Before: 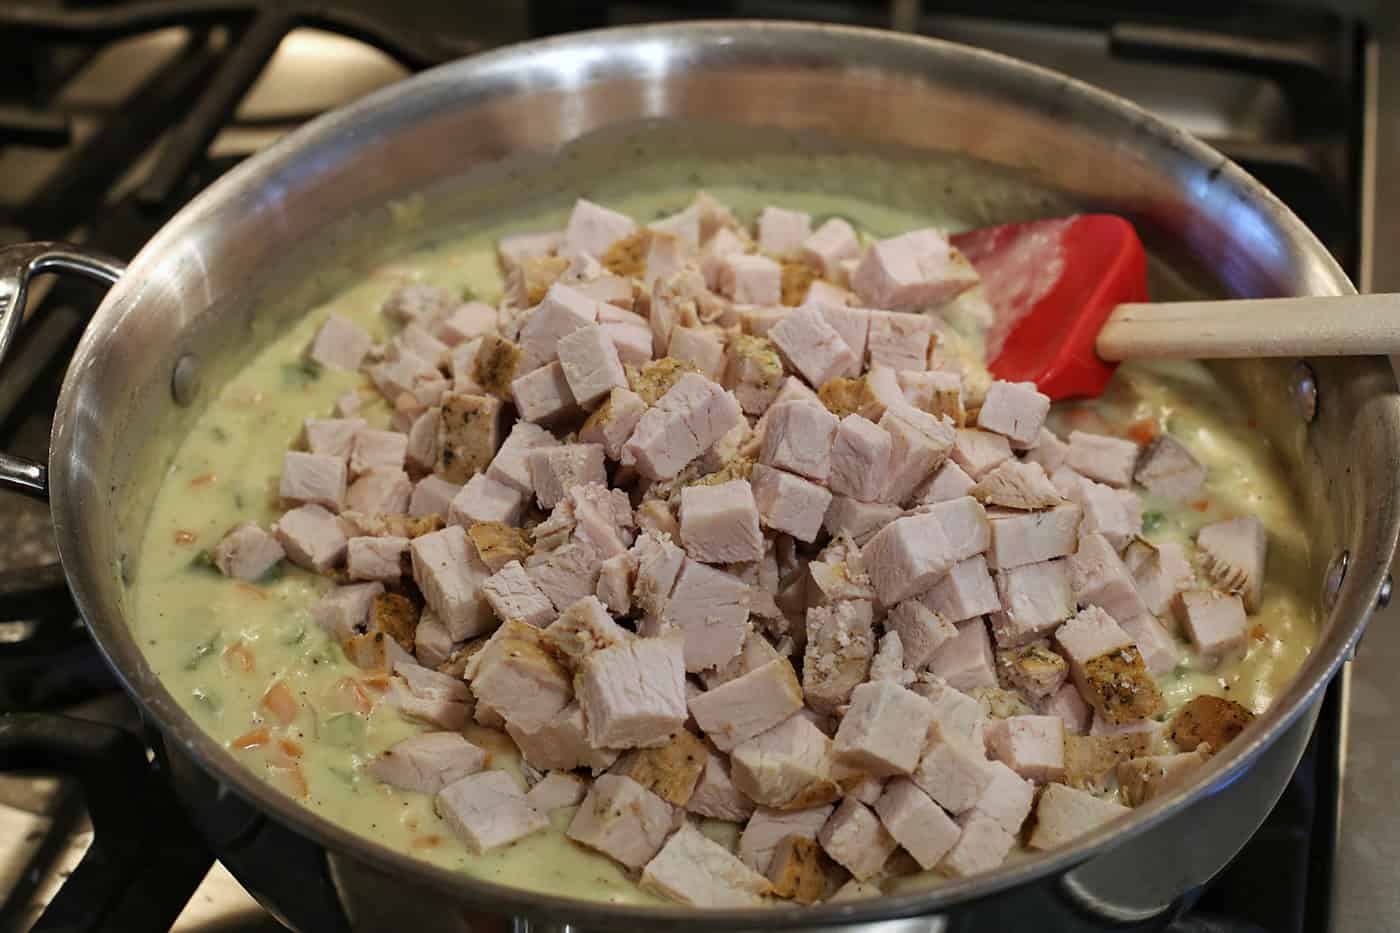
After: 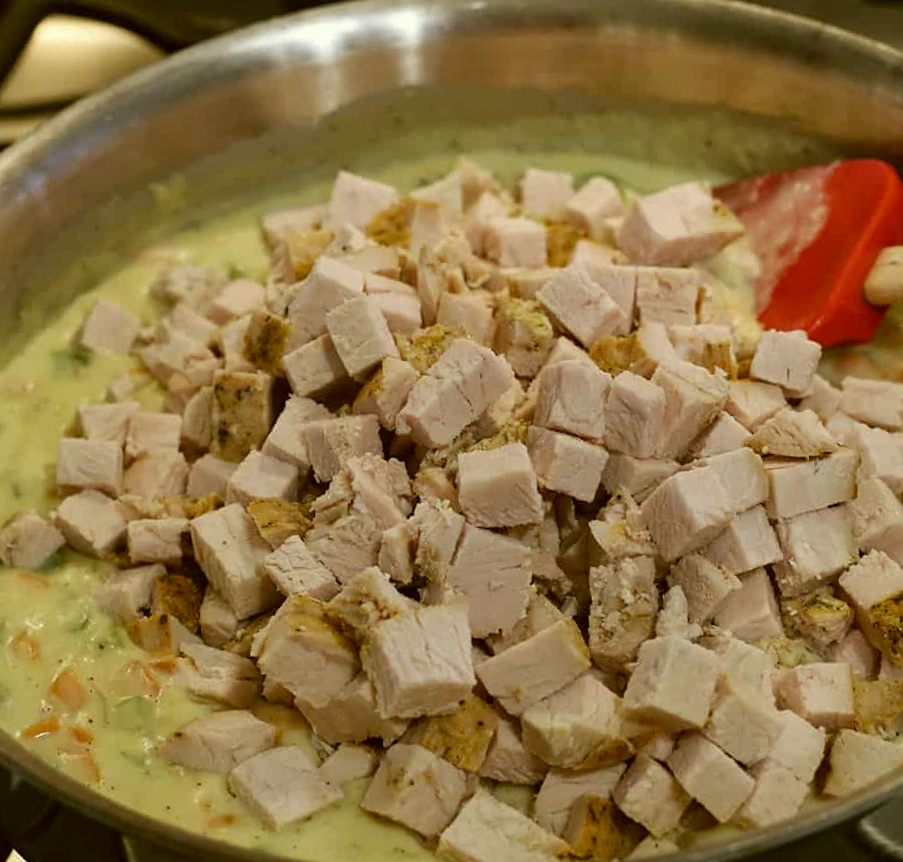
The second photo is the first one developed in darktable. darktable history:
rotate and perspective: rotation -3°, crop left 0.031, crop right 0.968, crop top 0.07, crop bottom 0.93
color correction: highlights a* -1.43, highlights b* 10.12, shadows a* 0.395, shadows b* 19.35
crop and rotate: left 15.055%, right 18.278%
